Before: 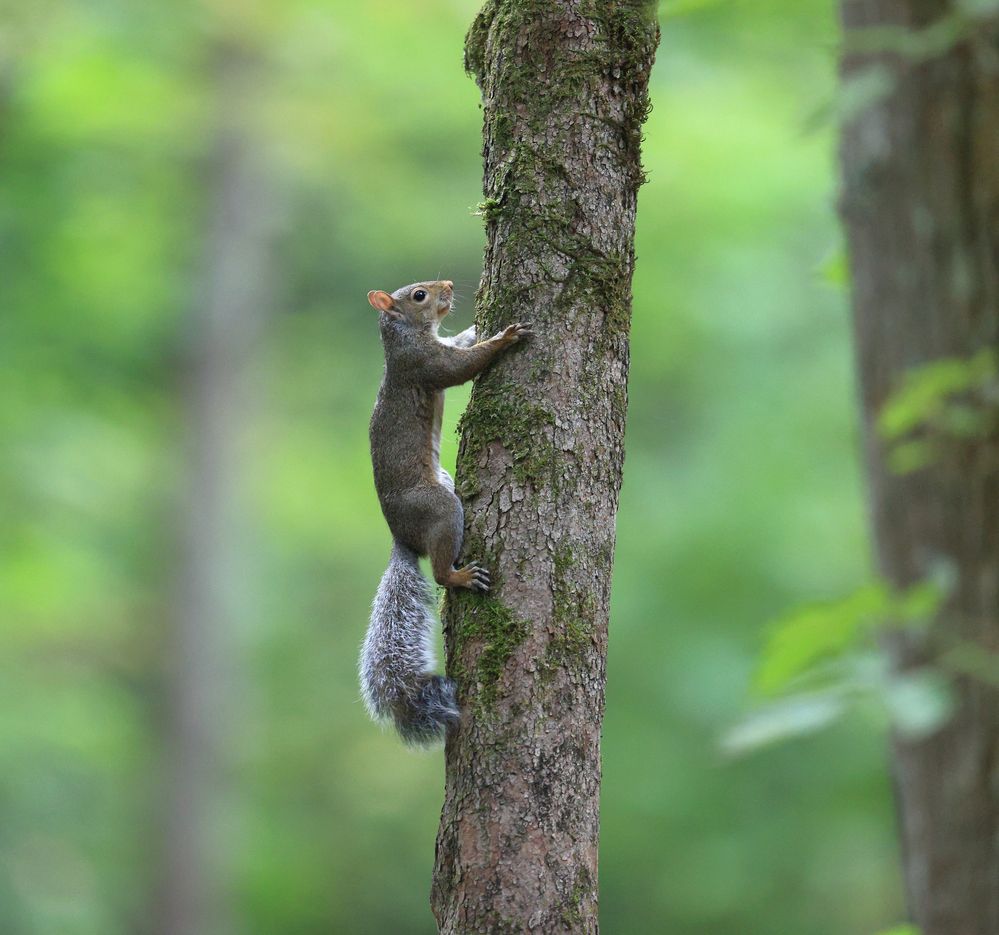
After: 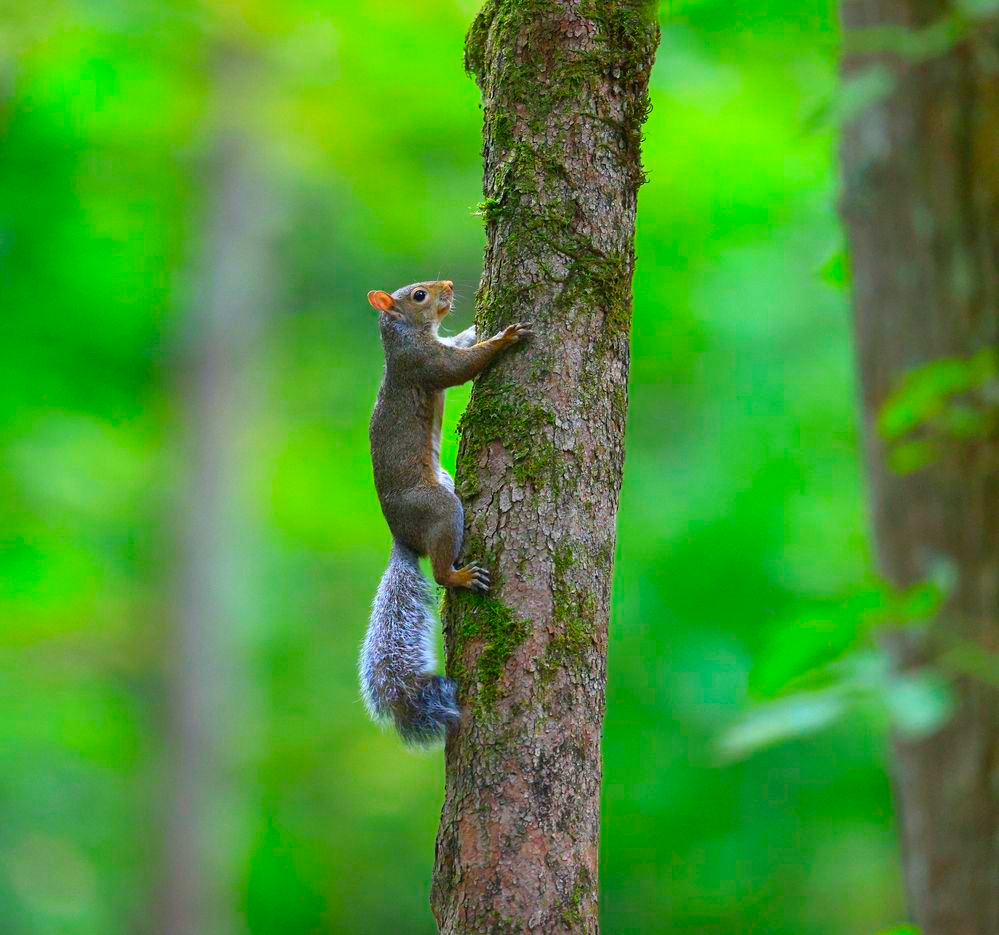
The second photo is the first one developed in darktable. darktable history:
color correction: highlights b* 0.004, saturation 2.16
